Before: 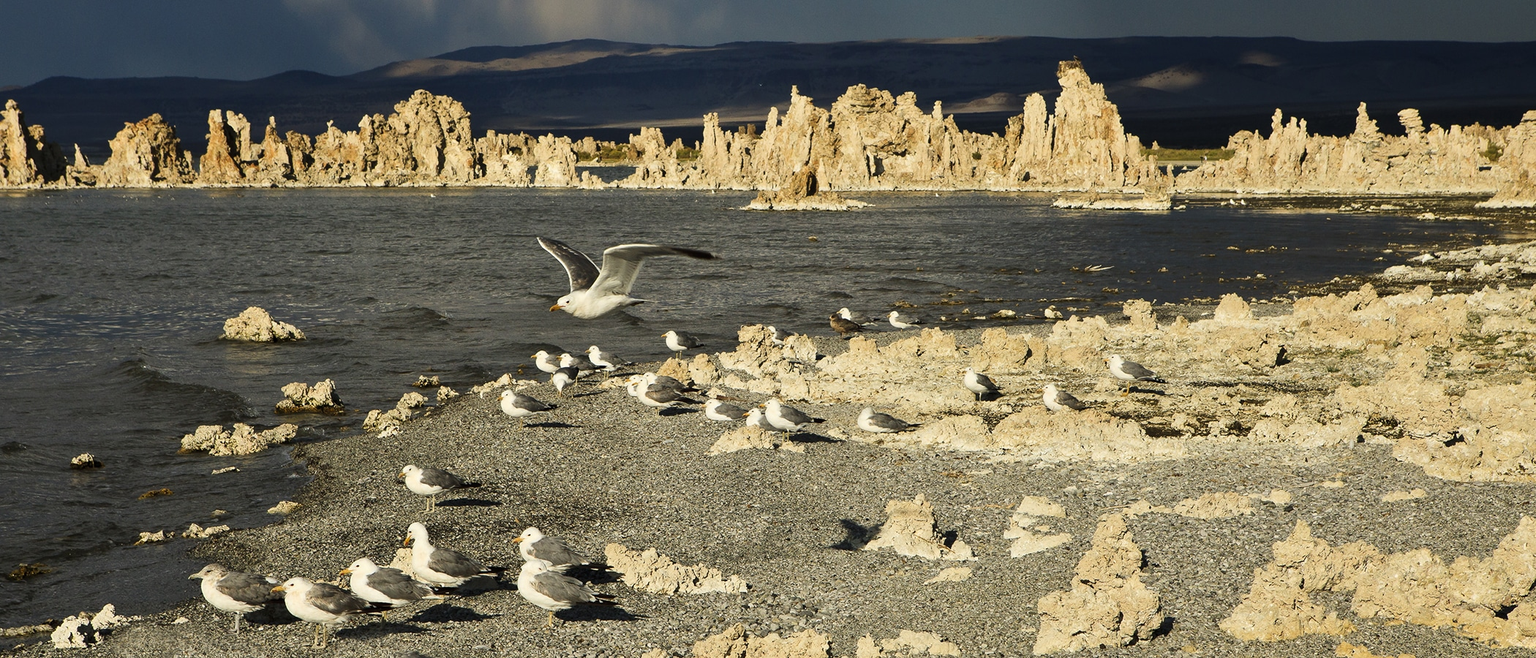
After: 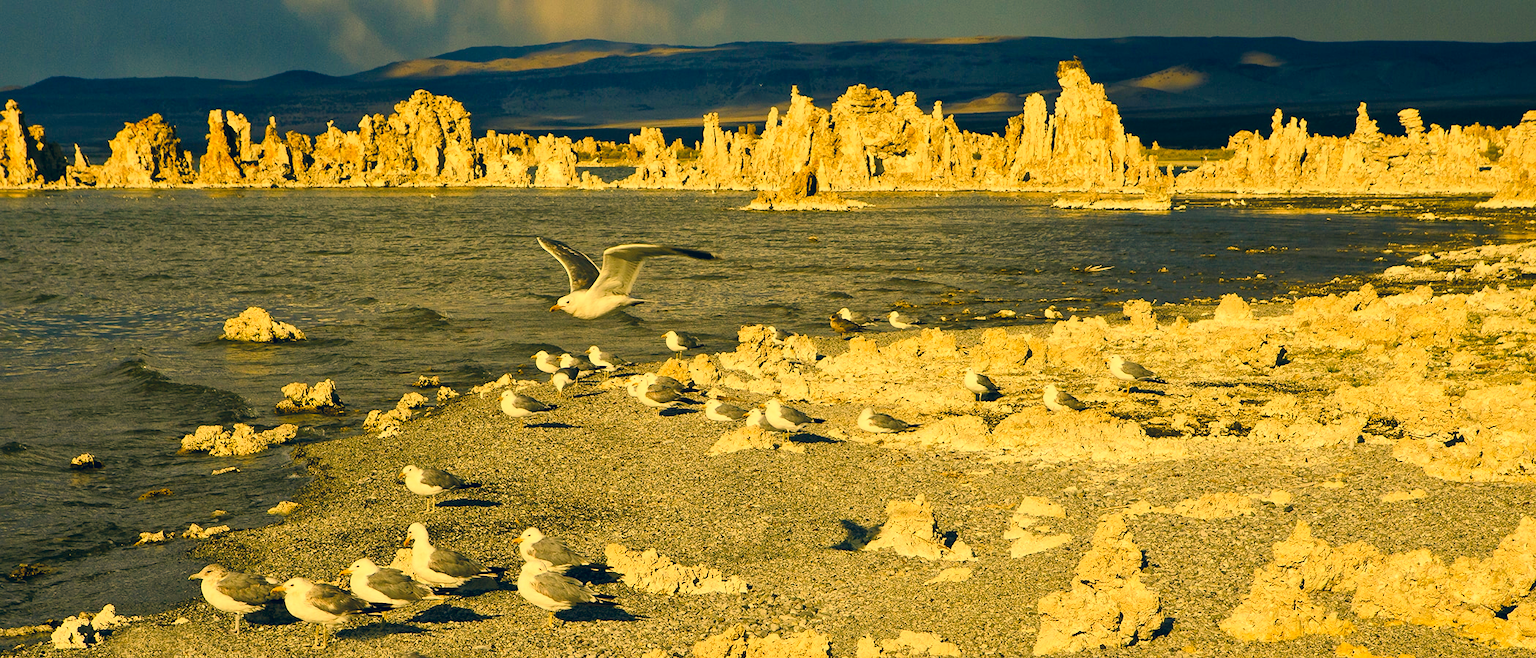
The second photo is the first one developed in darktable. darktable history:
color balance rgb: perceptual saturation grading › global saturation 20%, perceptual saturation grading › highlights -25%, perceptual saturation grading › shadows 50.52%, global vibrance 40.24%
global tonemap: drago (1, 100), detail 1
white balance: red 1.08, blue 0.791
color correction: highlights a* 10.32, highlights b* 14.66, shadows a* -9.59, shadows b* -15.02
